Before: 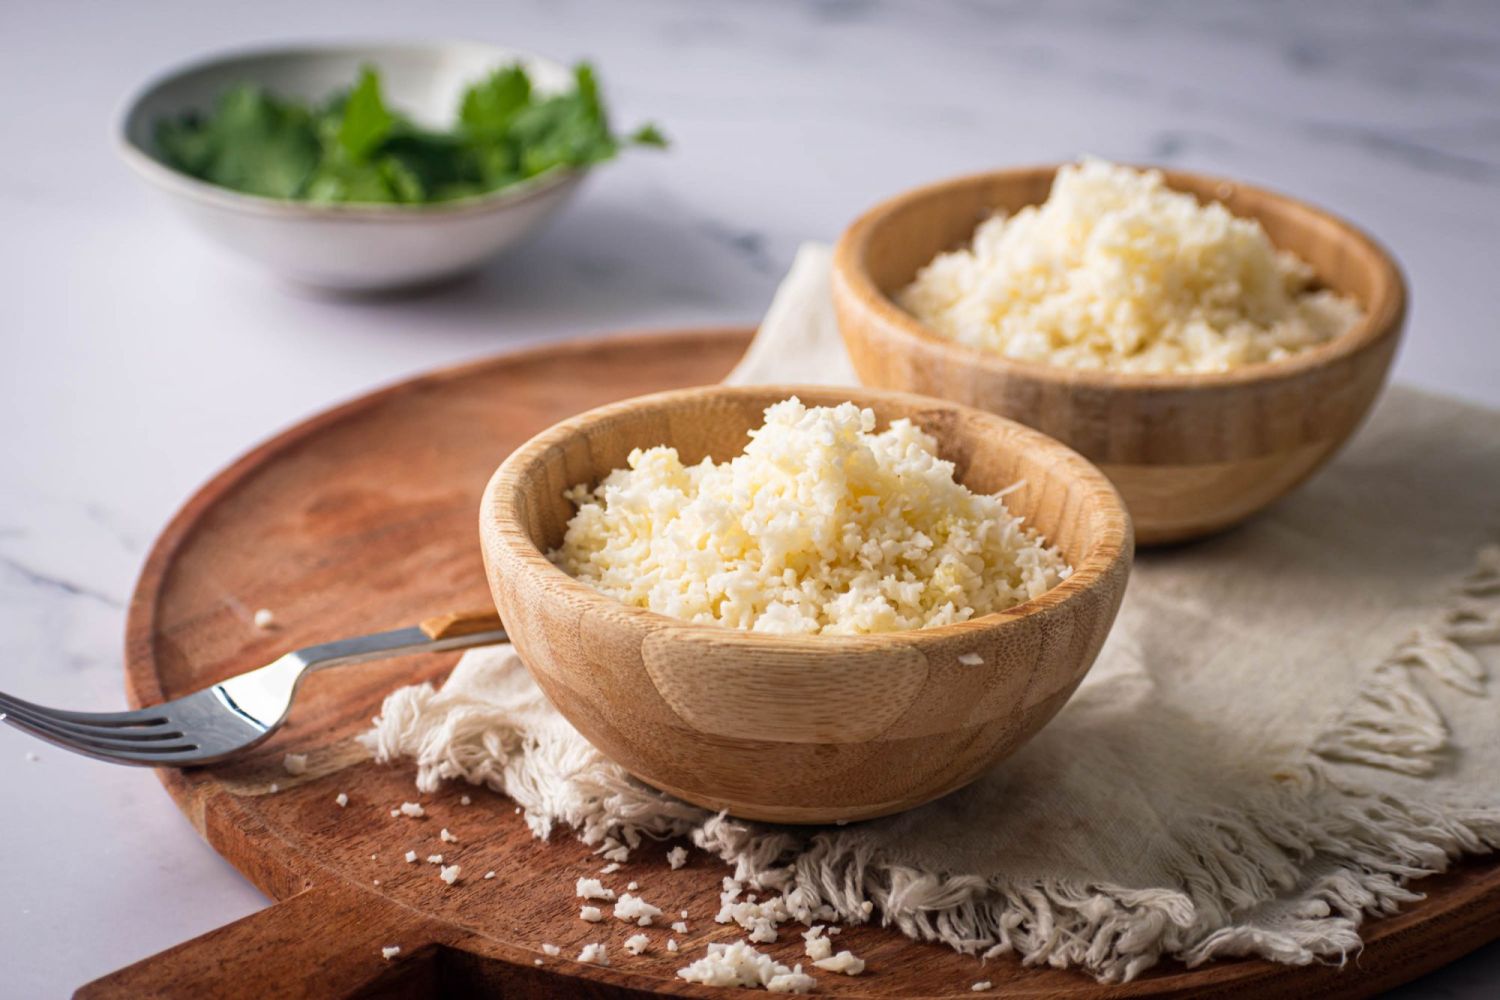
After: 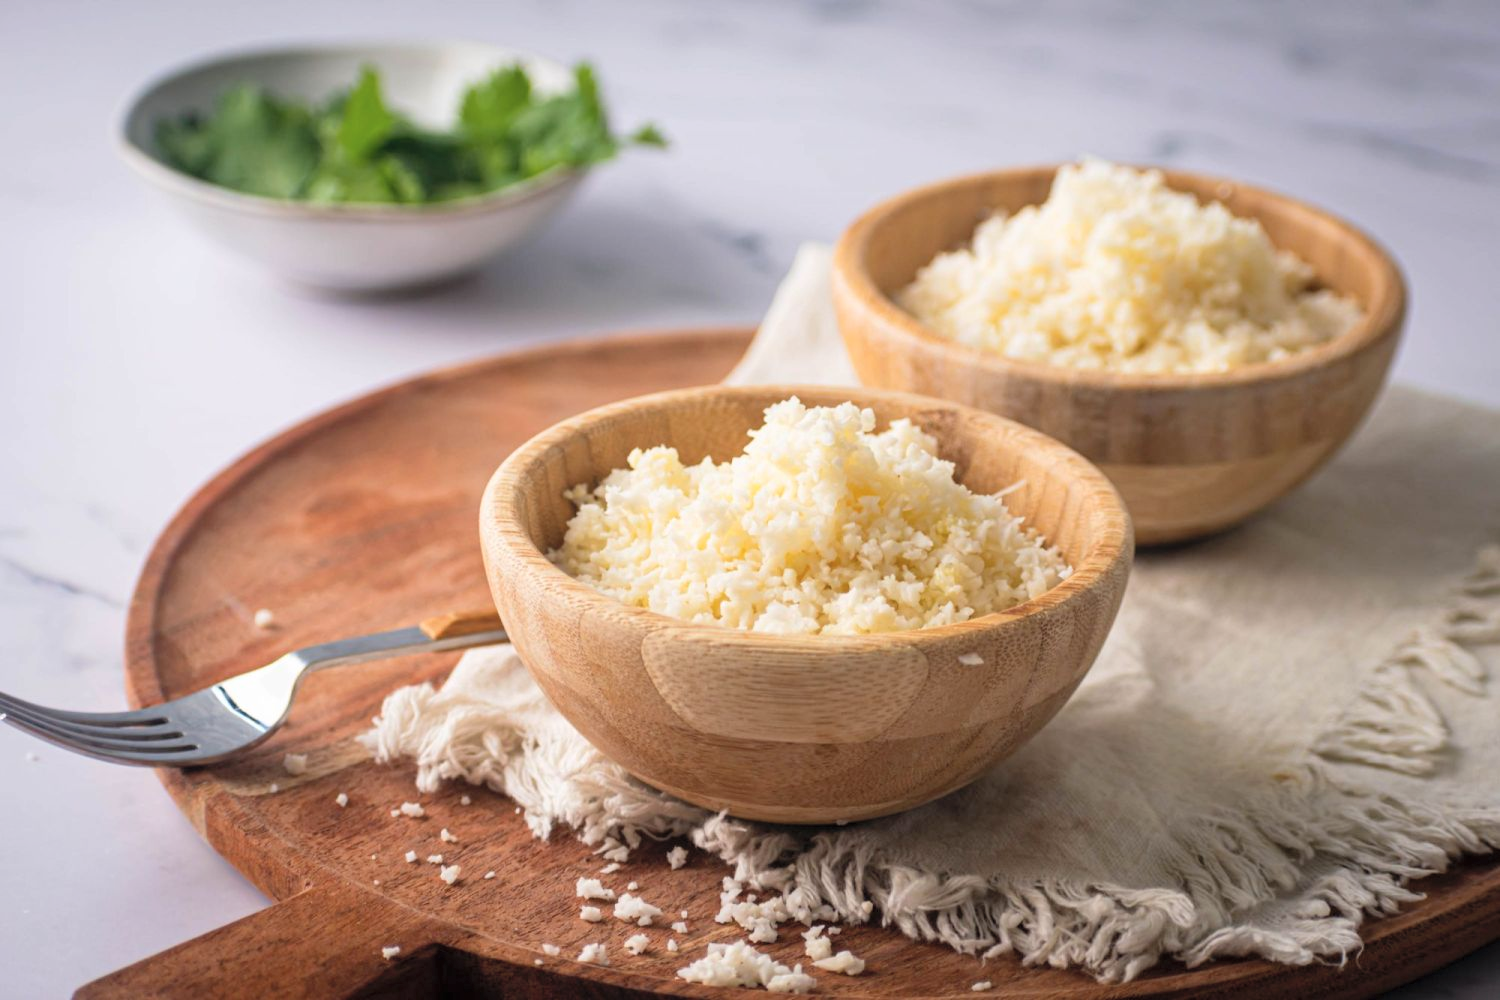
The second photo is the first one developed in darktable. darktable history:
contrast brightness saturation: brightness 0.136
